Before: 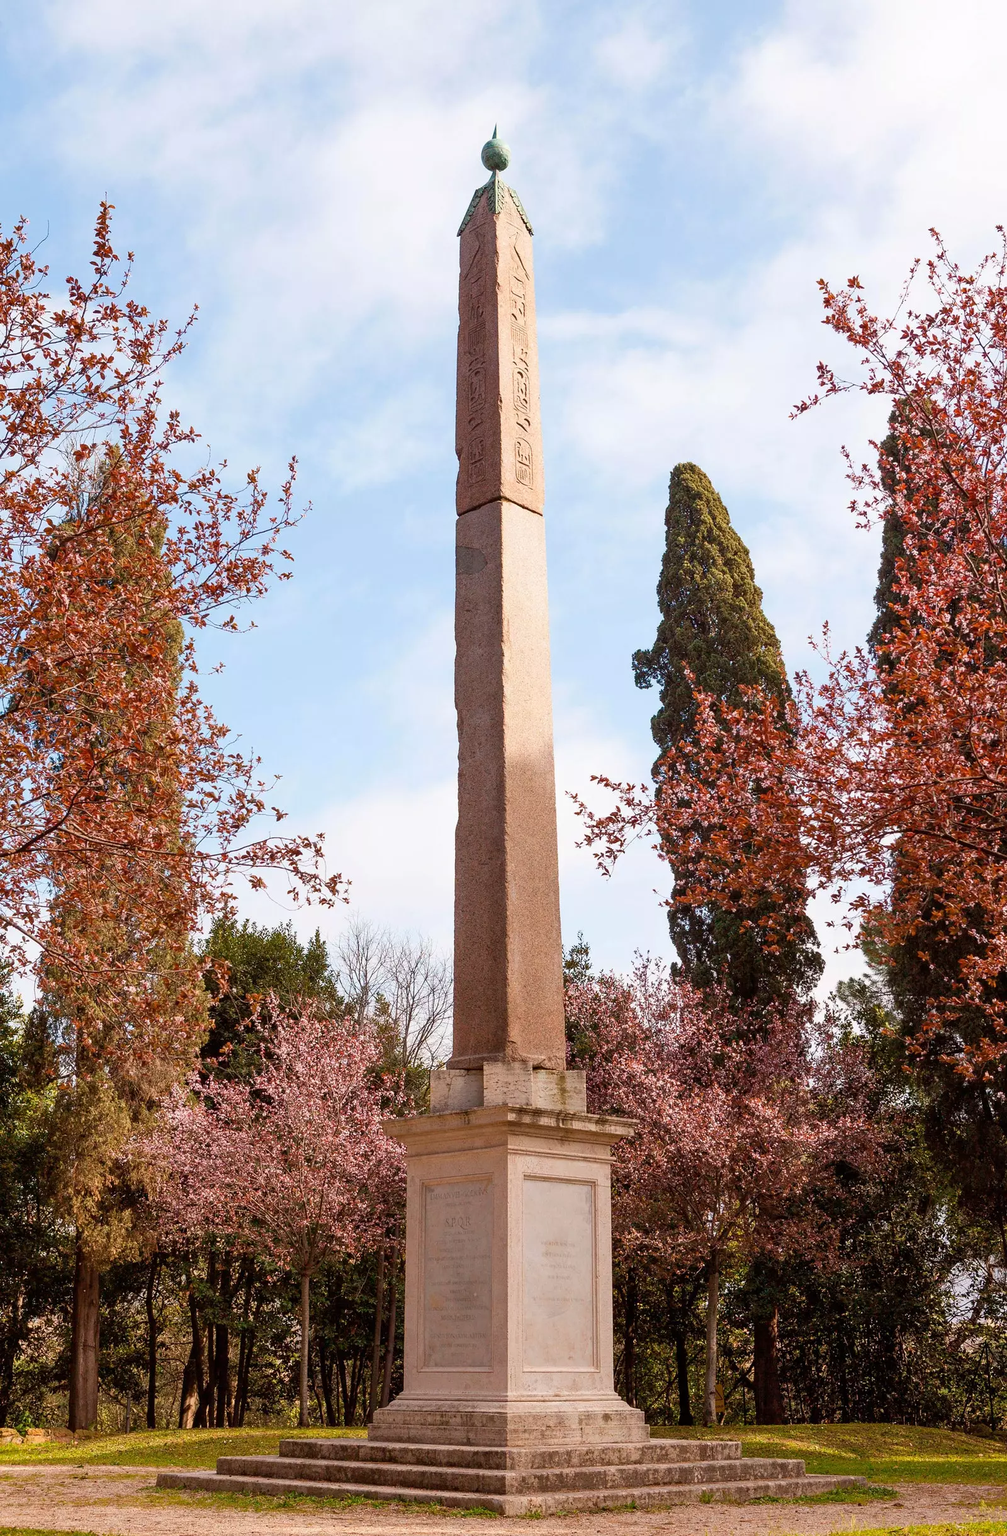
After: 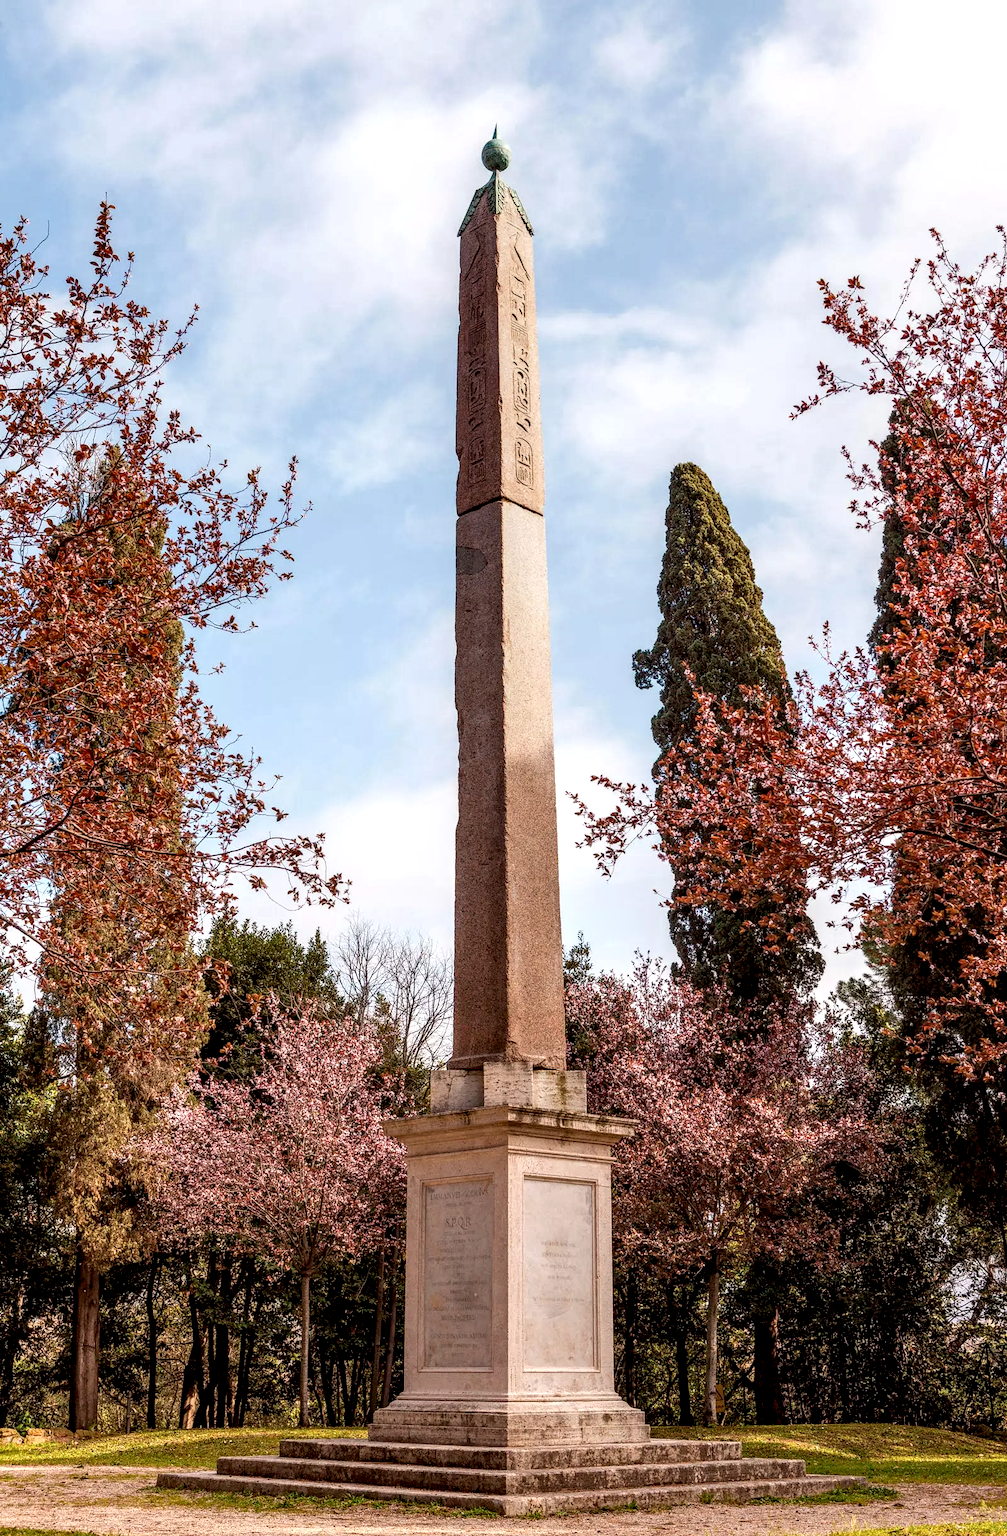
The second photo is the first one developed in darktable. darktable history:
local contrast: highlights 20%, shadows 72%, detail 170%
